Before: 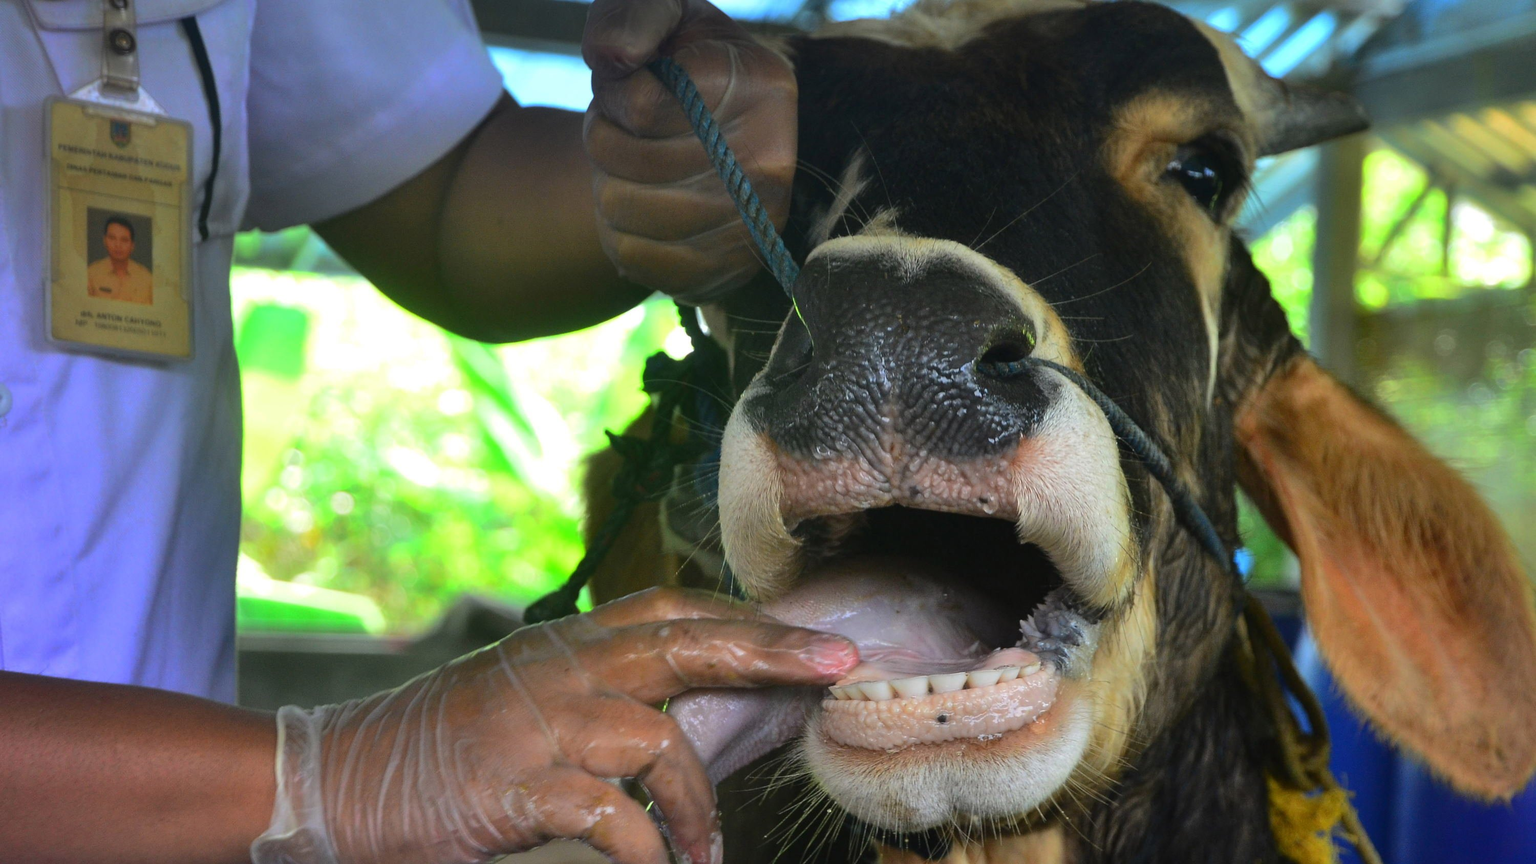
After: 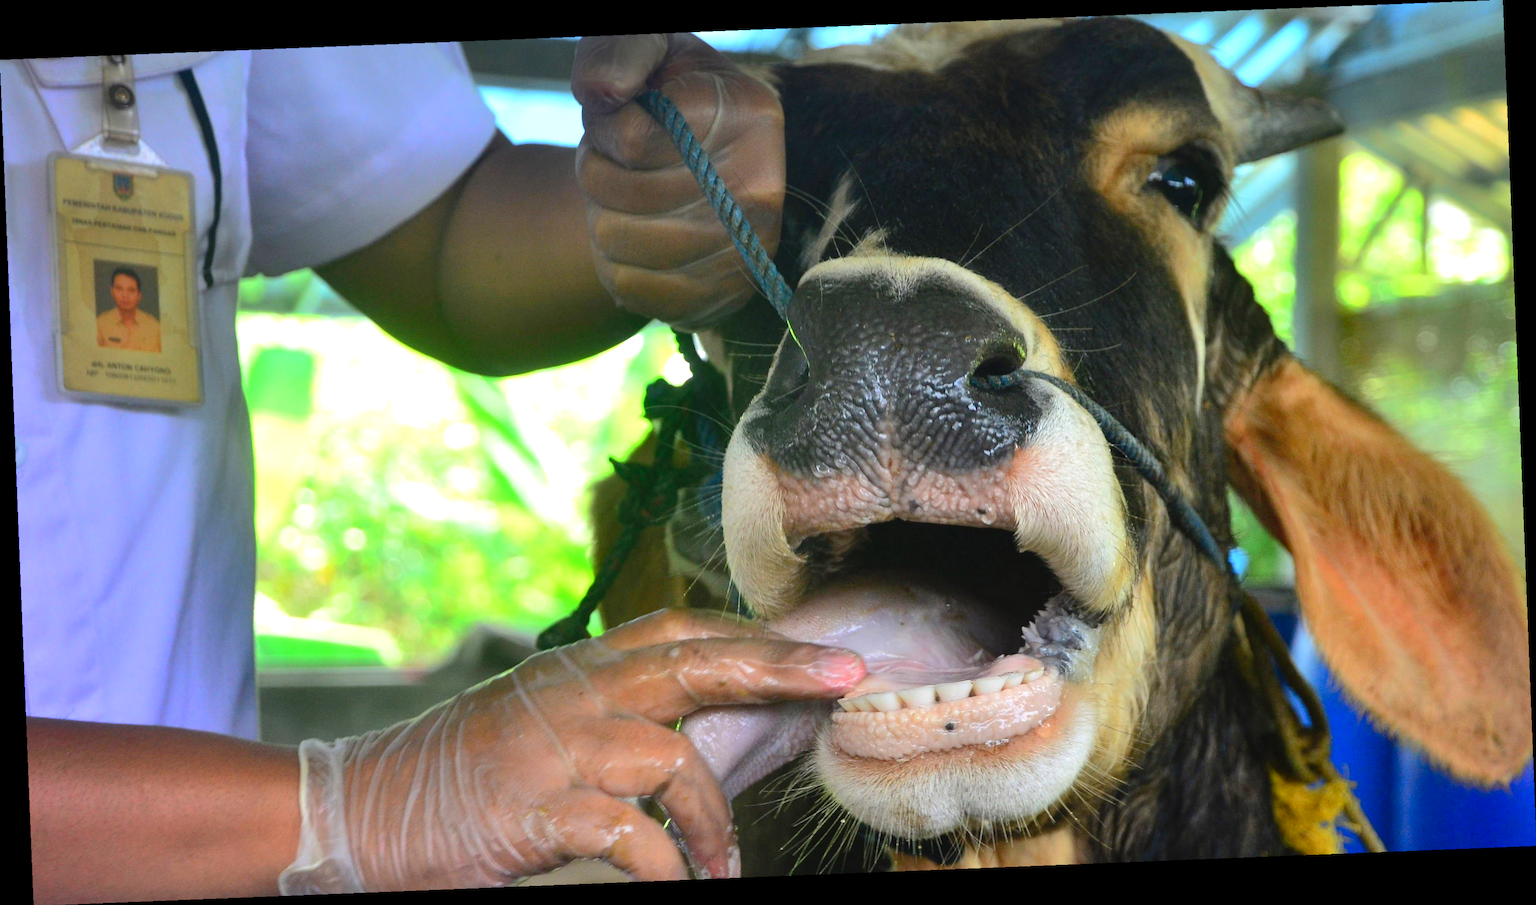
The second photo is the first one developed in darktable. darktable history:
tone equalizer: -8 EV -0.75 EV, -7 EV -0.7 EV, -6 EV -0.6 EV, -5 EV -0.4 EV, -3 EV 0.4 EV, -2 EV 0.6 EV, -1 EV 0.7 EV, +0 EV 0.75 EV, edges refinement/feathering 500, mask exposure compensation -1.57 EV, preserve details no
rotate and perspective: rotation -2.29°, automatic cropping off
tone curve: curves: ch0 [(0, 0) (0.004, 0.008) (0.077, 0.156) (0.169, 0.29) (0.774, 0.774) (0.988, 0.926)], color space Lab, linked channels, preserve colors none
